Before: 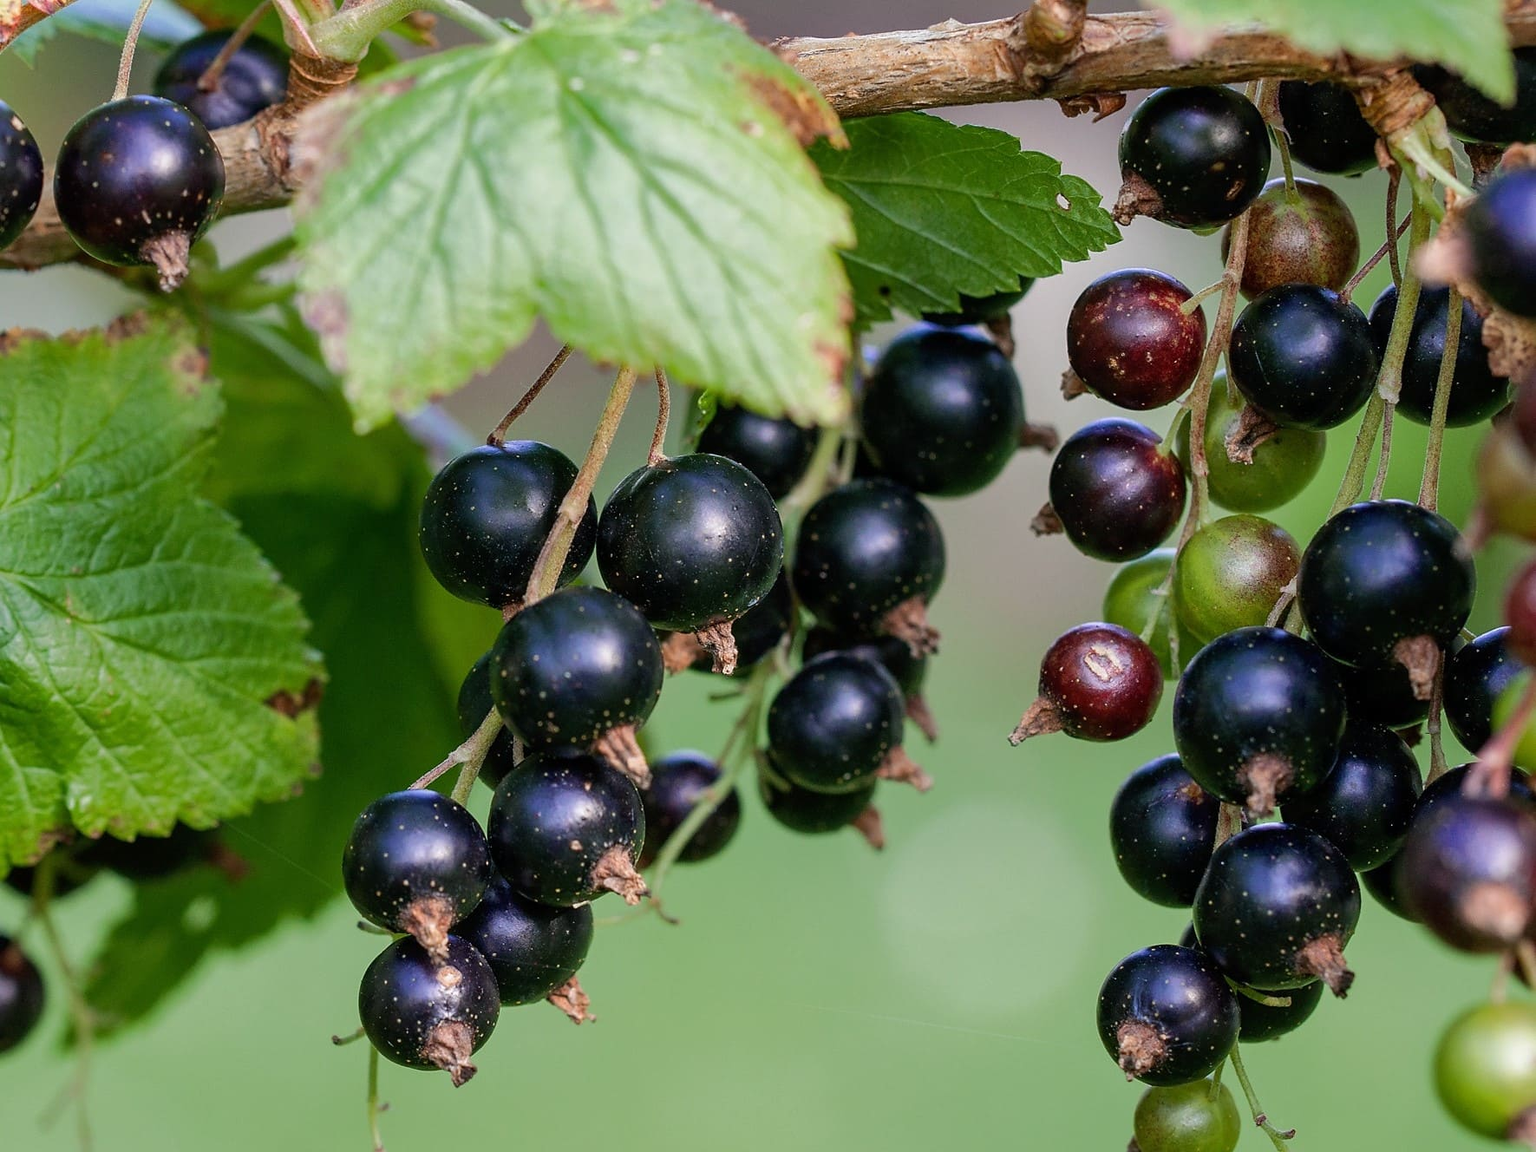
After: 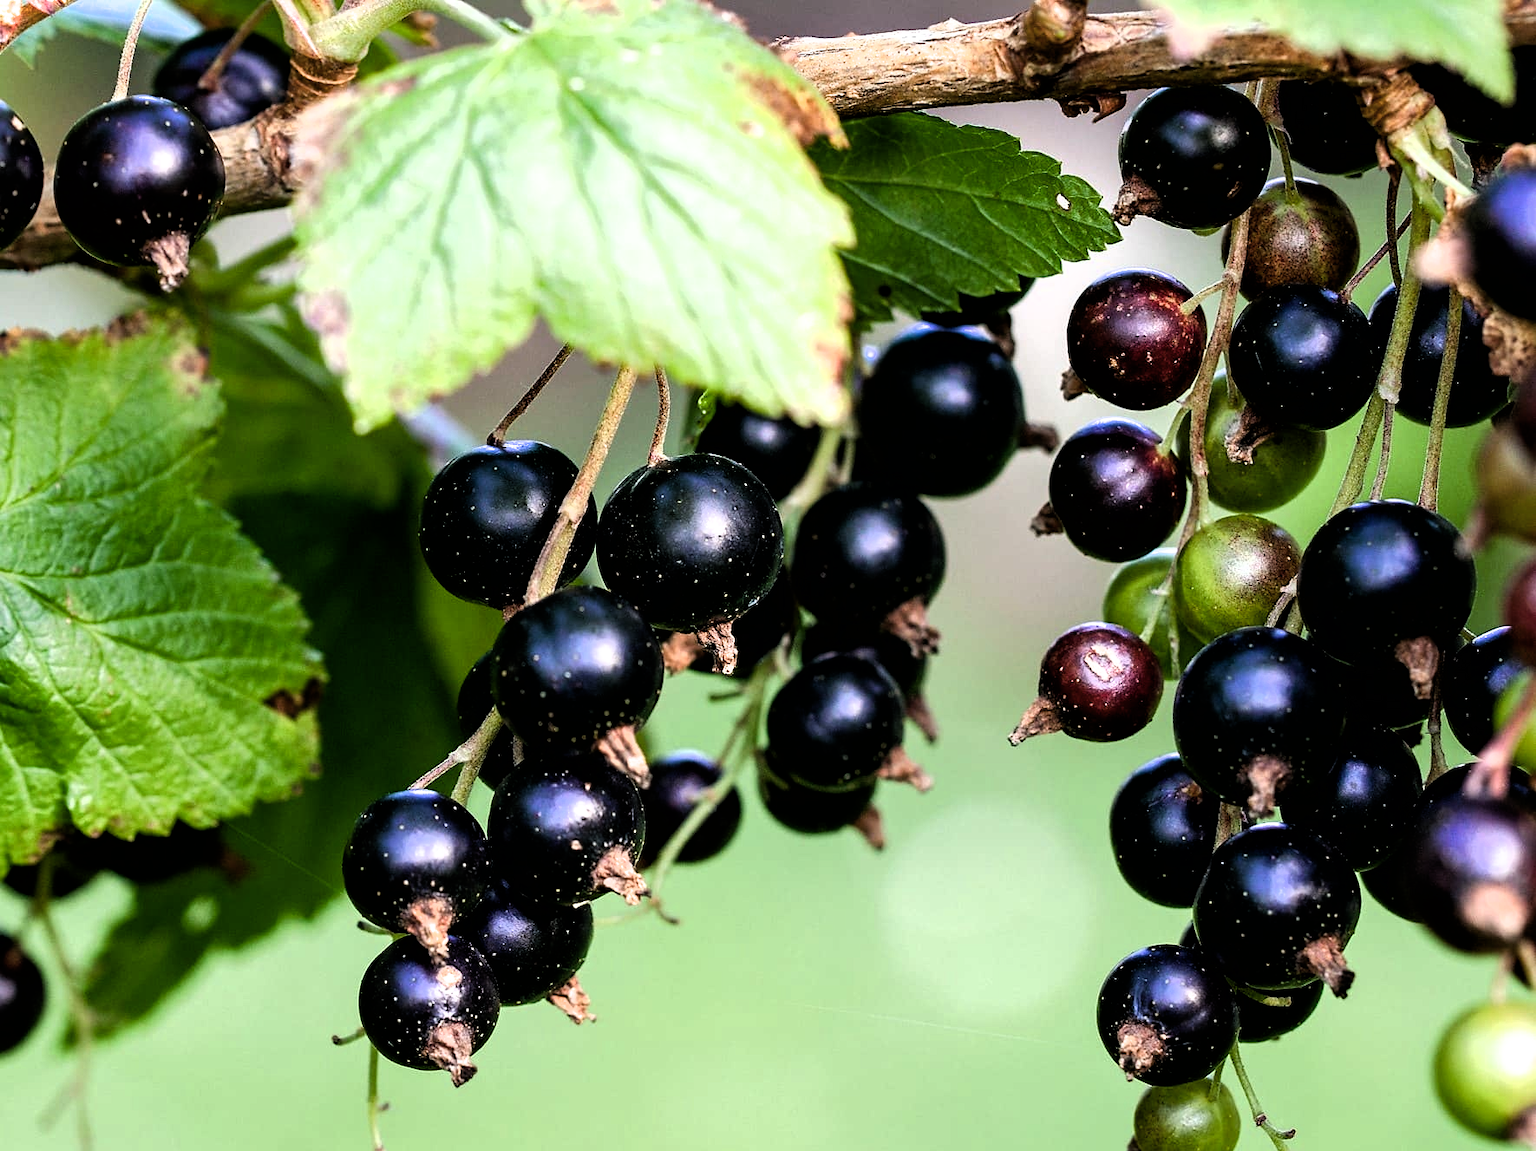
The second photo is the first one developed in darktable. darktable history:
filmic rgb: black relative exposure -8.2 EV, white relative exposure 2.2 EV, threshold 3 EV, hardness 7.11, latitude 85.74%, contrast 1.696, highlights saturation mix -4%, shadows ↔ highlights balance -2.69%, color science v5 (2021), contrast in shadows safe, contrast in highlights safe, enable highlight reconstruction true
color balance rgb "[modern colors]": linear chroma grading › shadows 32%, linear chroma grading › global chroma -2%, linear chroma grading › mid-tones 4%, perceptual saturation grading › global saturation -2%, perceptual saturation grading › highlights -8%, perceptual saturation grading › mid-tones 8%, perceptual saturation grading › shadows 4%, perceptual brilliance grading › highlights 8%, perceptual brilliance grading › mid-tones 4%, perceptual brilliance grading › shadows 2%, global vibrance 16%, saturation formula JzAzBz (2021)
